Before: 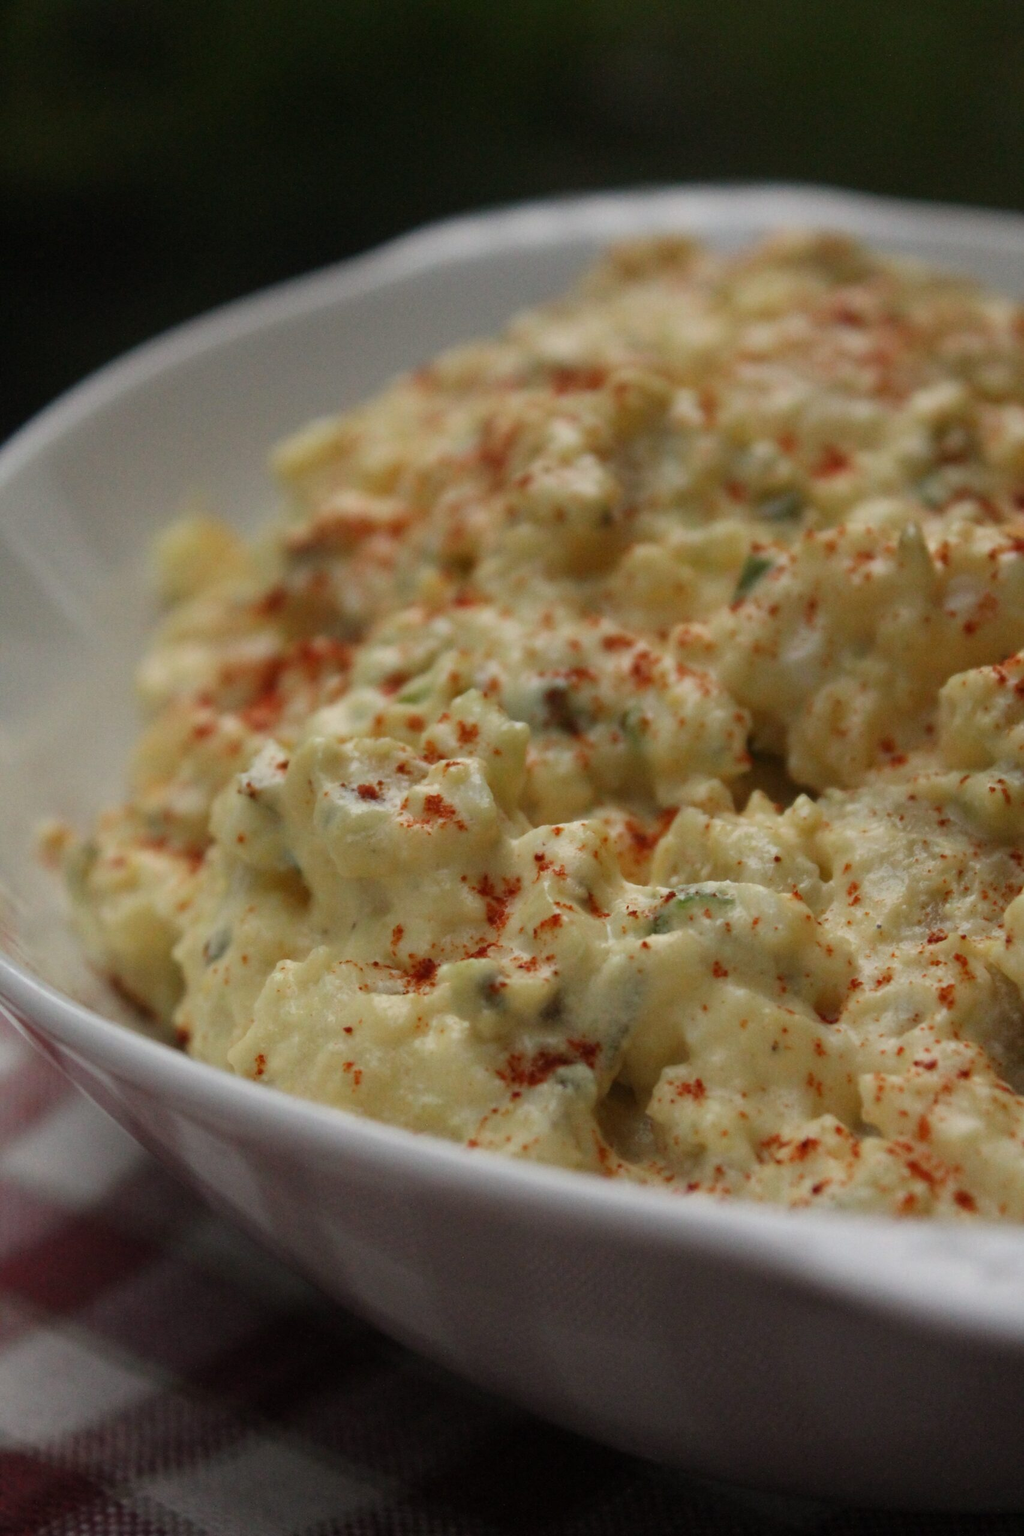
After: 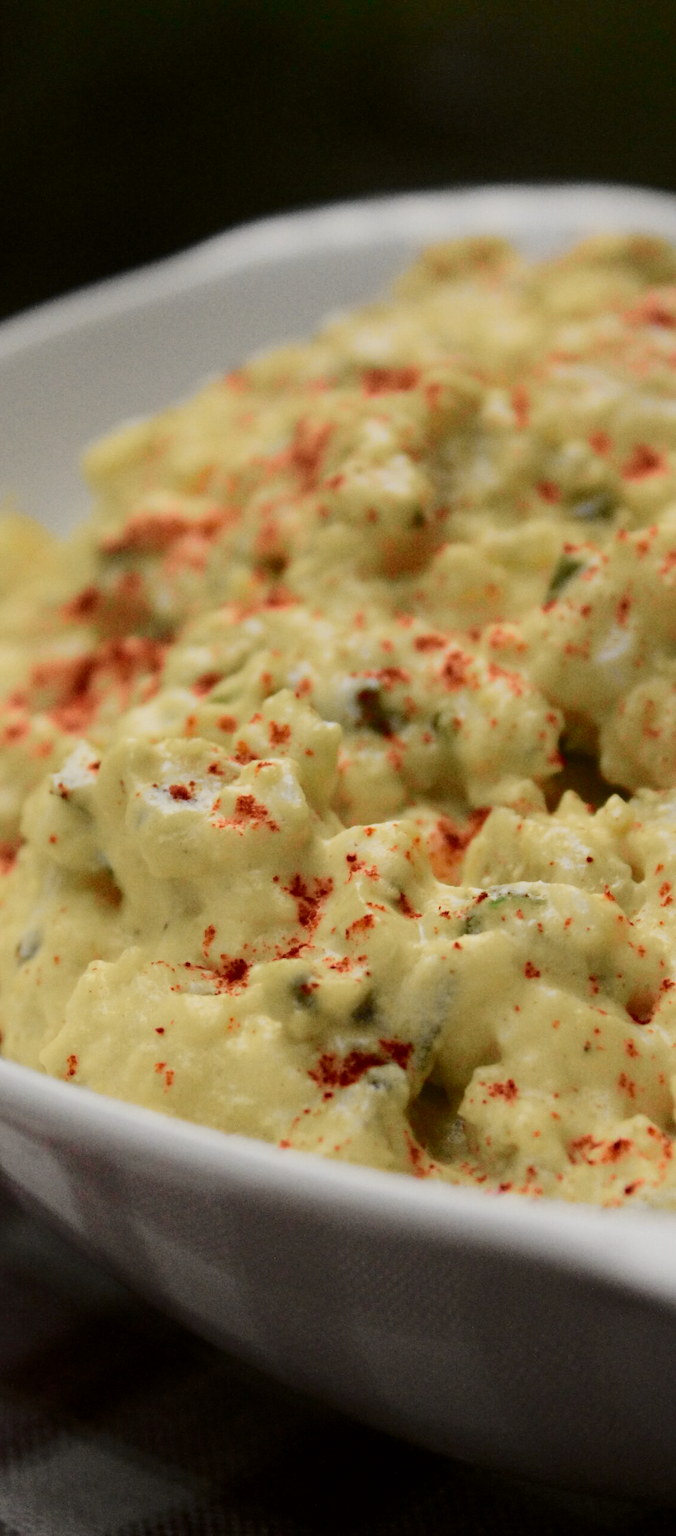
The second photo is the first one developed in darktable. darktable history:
tone curve: curves: ch0 [(0.014, 0) (0.13, 0.09) (0.227, 0.211) (0.33, 0.395) (0.494, 0.615) (0.662, 0.76) (0.795, 0.846) (1, 0.969)]; ch1 [(0, 0) (0.366, 0.367) (0.447, 0.416) (0.473, 0.484) (0.504, 0.502) (0.525, 0.518) (0.564, 0.601) (0.634, 0.66) (0.746, 0.804) (1, 1)]; ch2 [(0, 0) (0.333, 0.346) (0.375, 0.375) (0.424, 0.43) (0.476, 0.498) (0.496, 0.505) (0.517, 0.522) (0.548, 0.548) (0.579, 0.618) (0.651, 0.674) (0.688, 0.728) (1, 1)], color space Lab, independent channels, preserve colors none
crop and rotate: left 18.442%, right 15.508%
